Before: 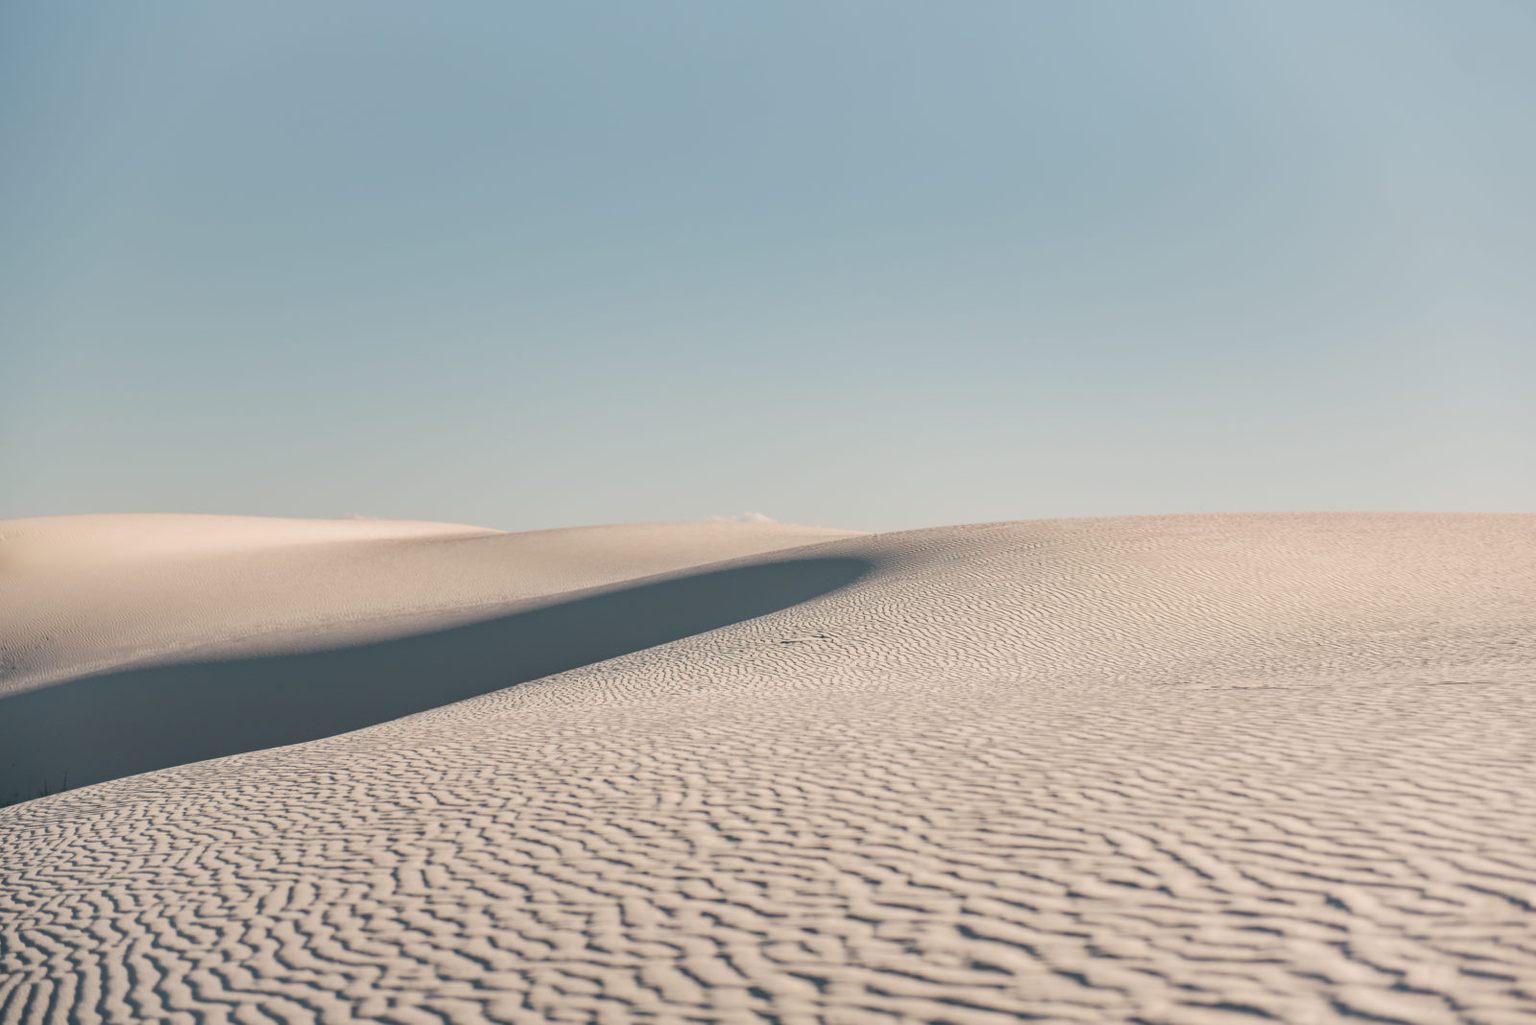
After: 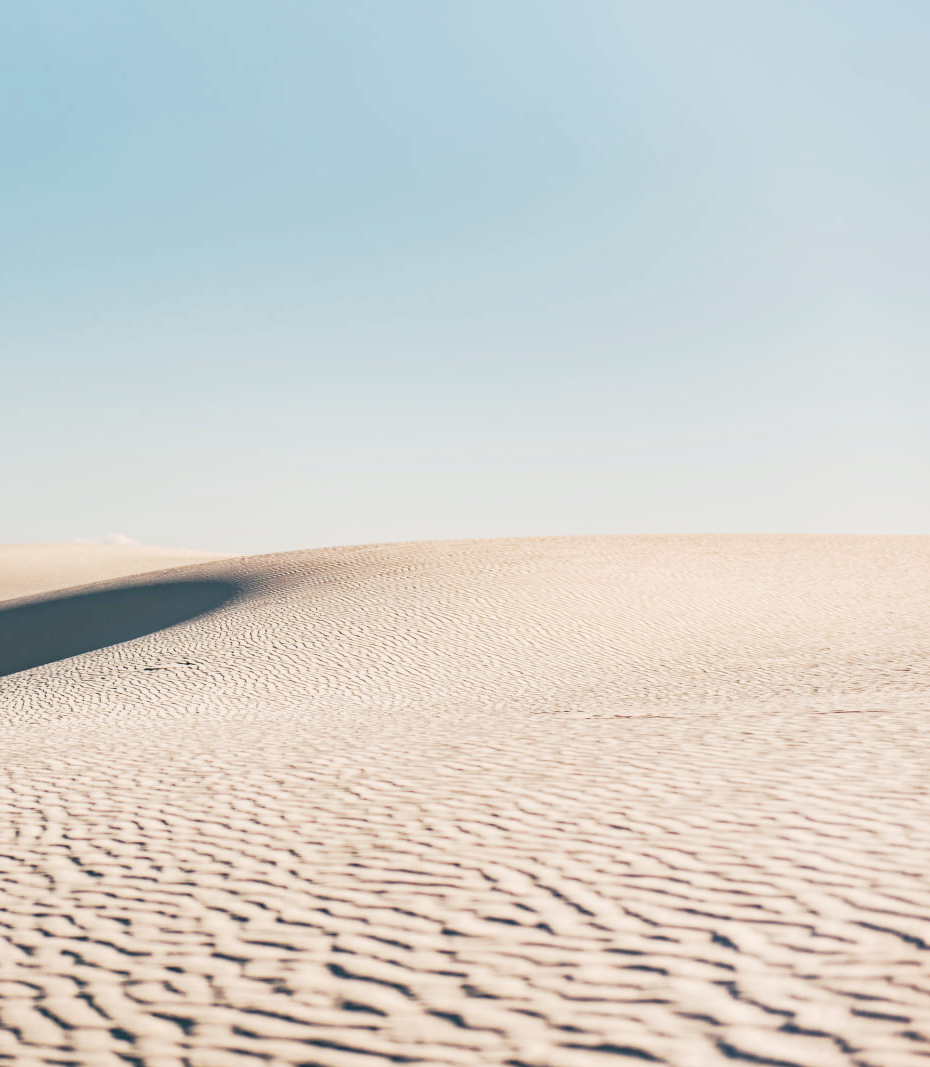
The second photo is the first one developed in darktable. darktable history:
tone curve: curves: ch0 [(0, 0.013) (0.074, 0.044) (0.251, 0.234) (0.472, 0.511) (0.63, 0.752) (0.746, 0.866) (0.899, 0.956) (1, 1)]; ch1 [(0, 0) (0.08, 0.08) (0.347, 0.394) (0.455, 0.441) (0.5, 0.5) (0.517, 0.53) (0.563, 0.611) (0.617, 0.682) (0.756, 0.788) (0.92, 0.92) (1, 1)]; ch2 [(0, 0) (0.096, 0.056) (0.304, 0.204) (0.5, 0.5) (0.539, 0.575) (0.597, 0.644) (0.92, 0.92) (1, 1)], preserve colors none
haze removal: compatibility mode true, adaptive false
crop: left 41.856%
